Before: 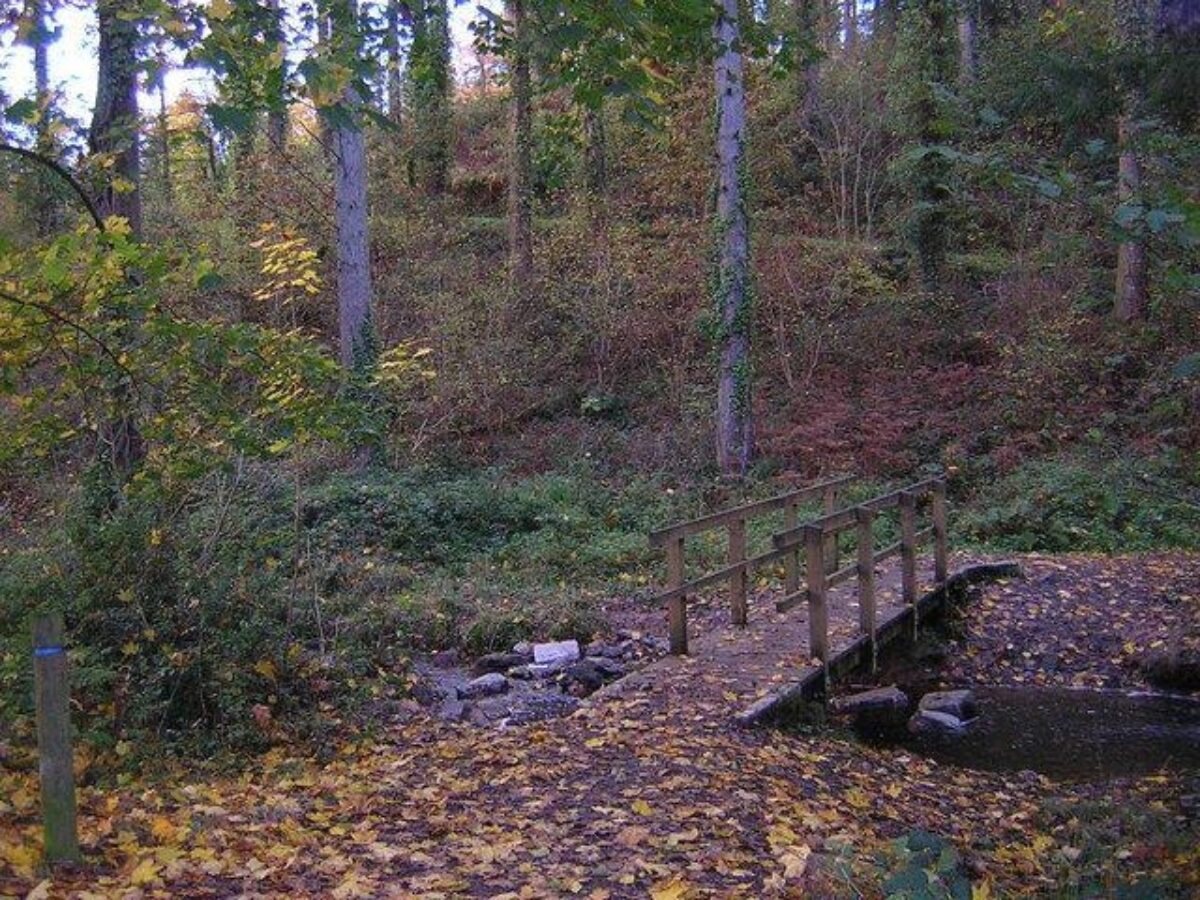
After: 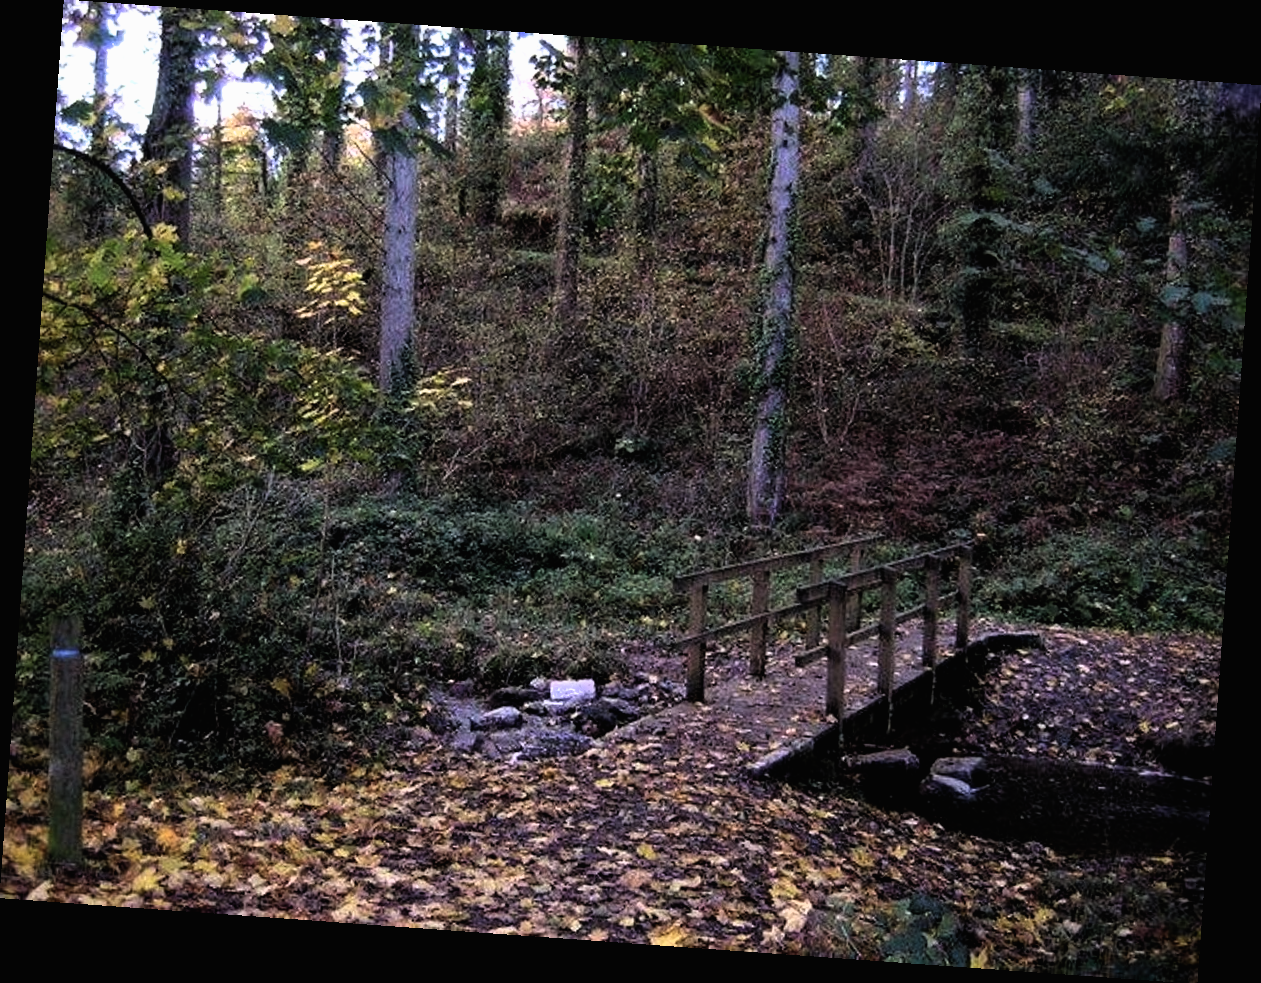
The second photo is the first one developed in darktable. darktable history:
filmic rgb: black relative exposure -8.2 EV, white relative exposure 2.2 EV, threshold 3 EV, hardness 7.11, latitude 85.74%, contrast 1.696, highlights saturation mix -4%, shadows ↔ highlights balance -2.69%, color science v5 (2021), contrast in shadows safe, contrast in highlights safe, enable highlight reconstruction true
contrast brightness saturation: contrast -0.02, brightness -0.01, saturation 0.03
rotate and perspective: rotation 4.1°, automatic cropping off
